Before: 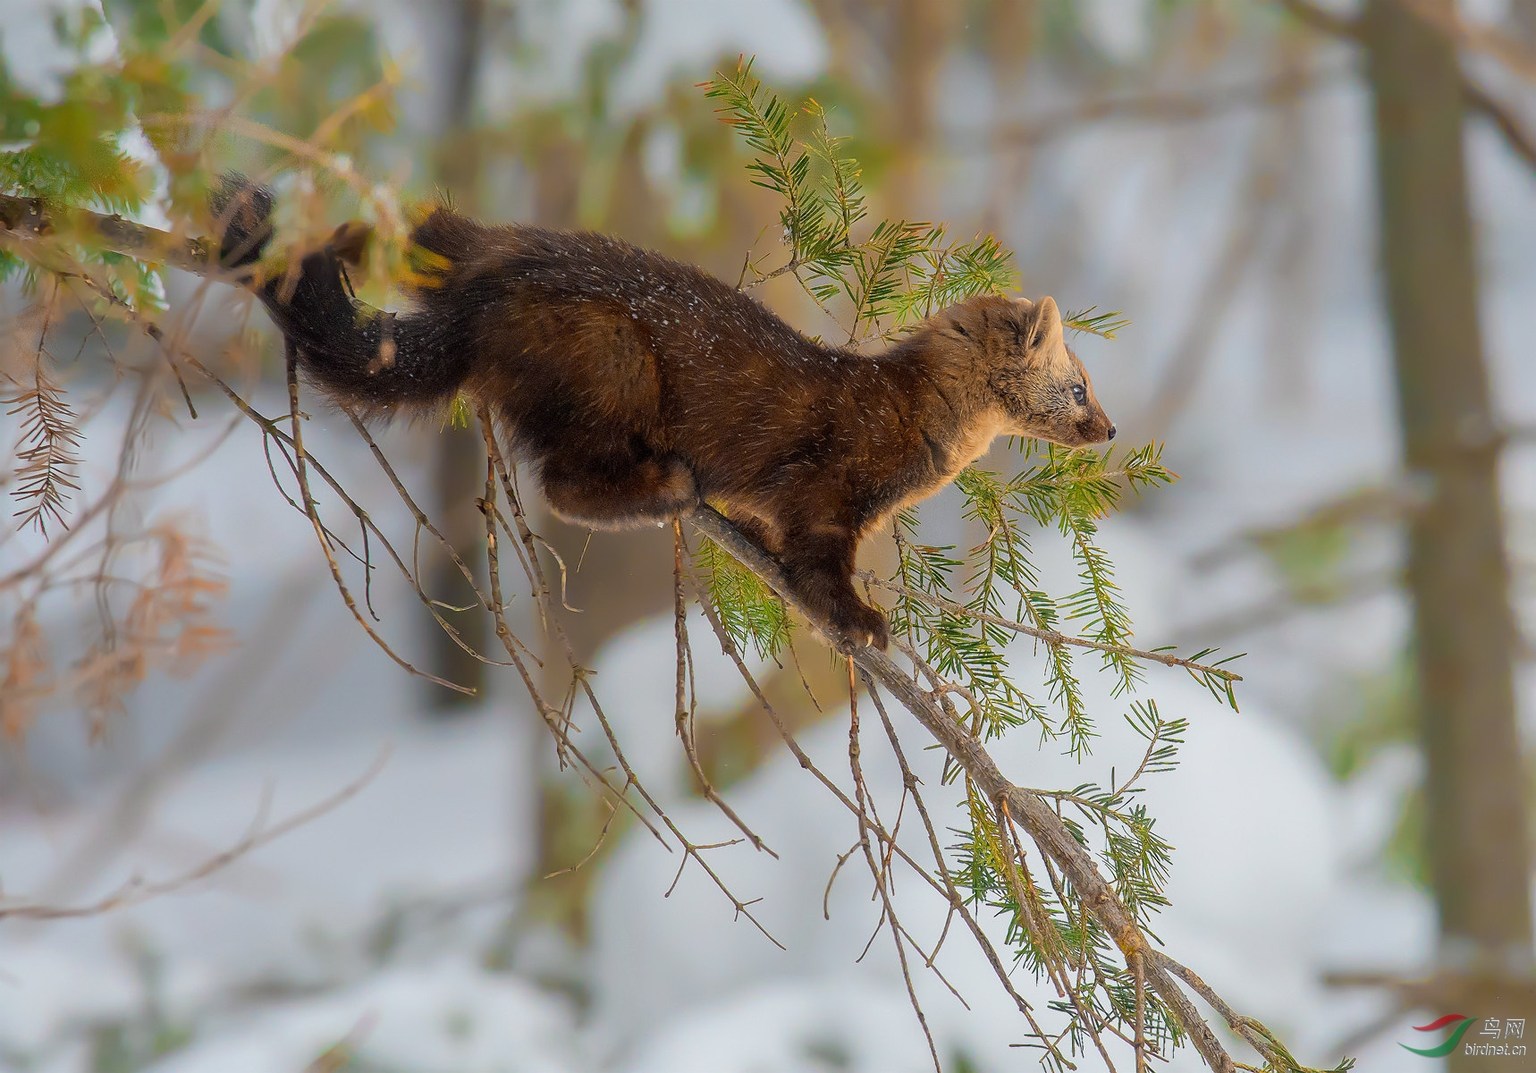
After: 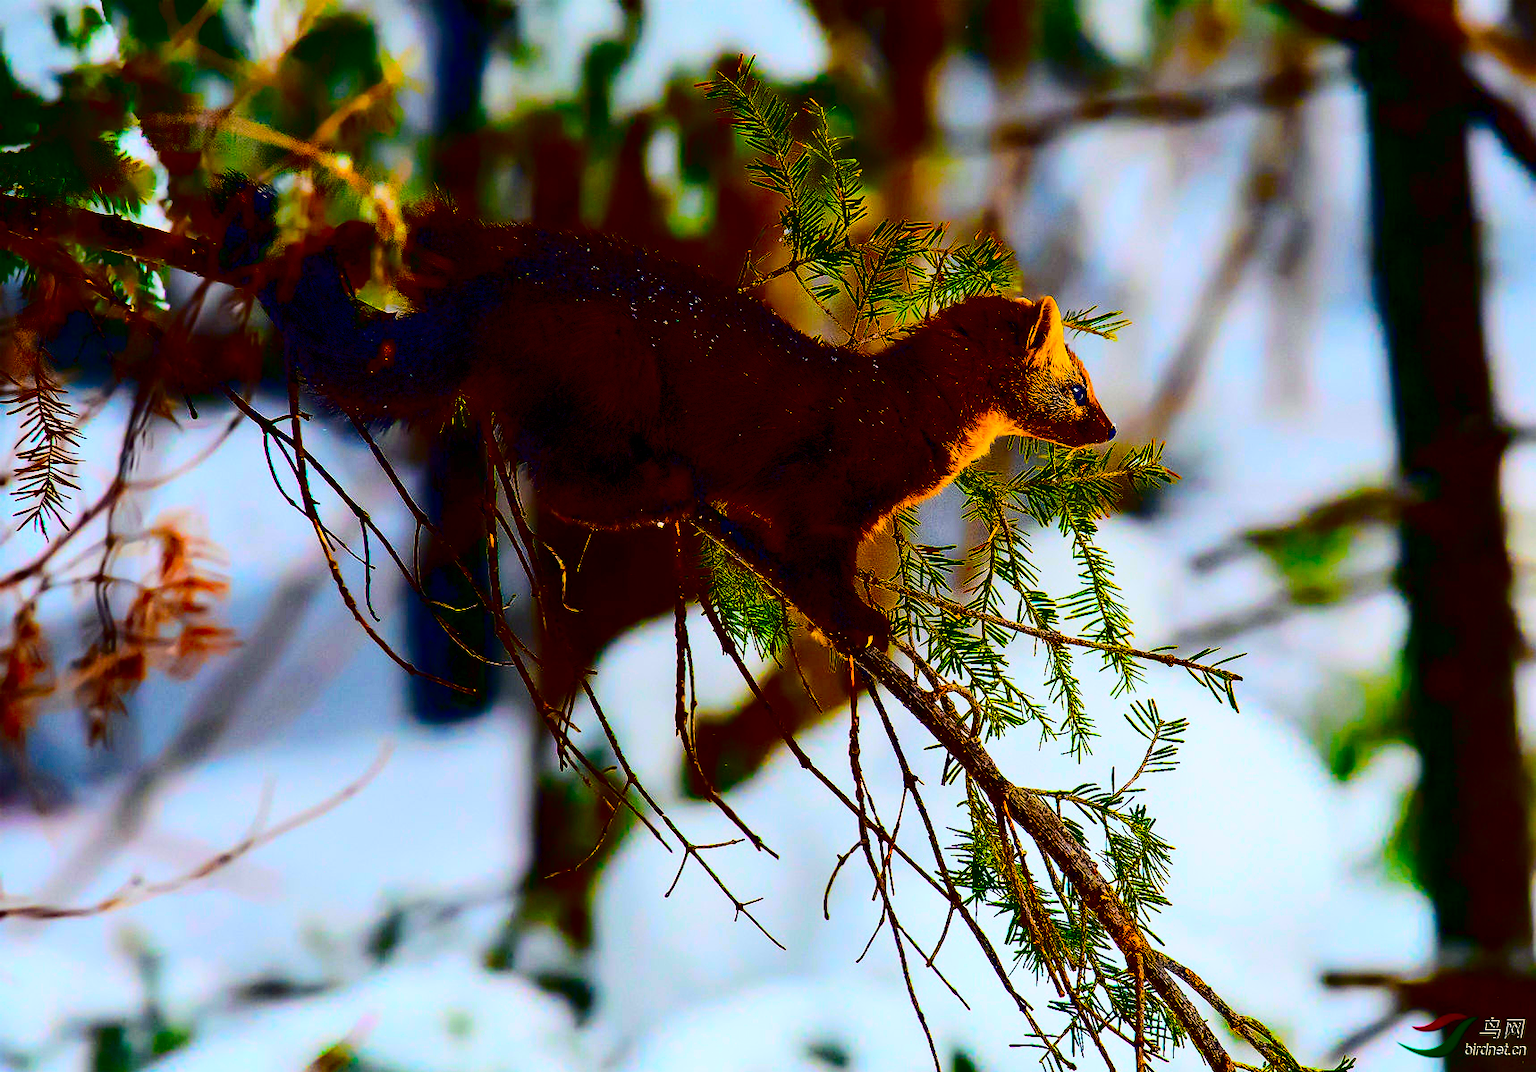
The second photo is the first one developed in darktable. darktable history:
contrast brightness saturation: contrast 0.788, brightness -0.988, saturation 0.99
color balance rgb: shadows lift › luminance -40.964%, shadows lift › chroma 14.126%, shadows lift › hue 259.47°, global offset › luminance -0.362%, linear chroma grading › global chroma 49.567%, perceptual saturation grading › global saturation 30.509%, global vibrance 20%
